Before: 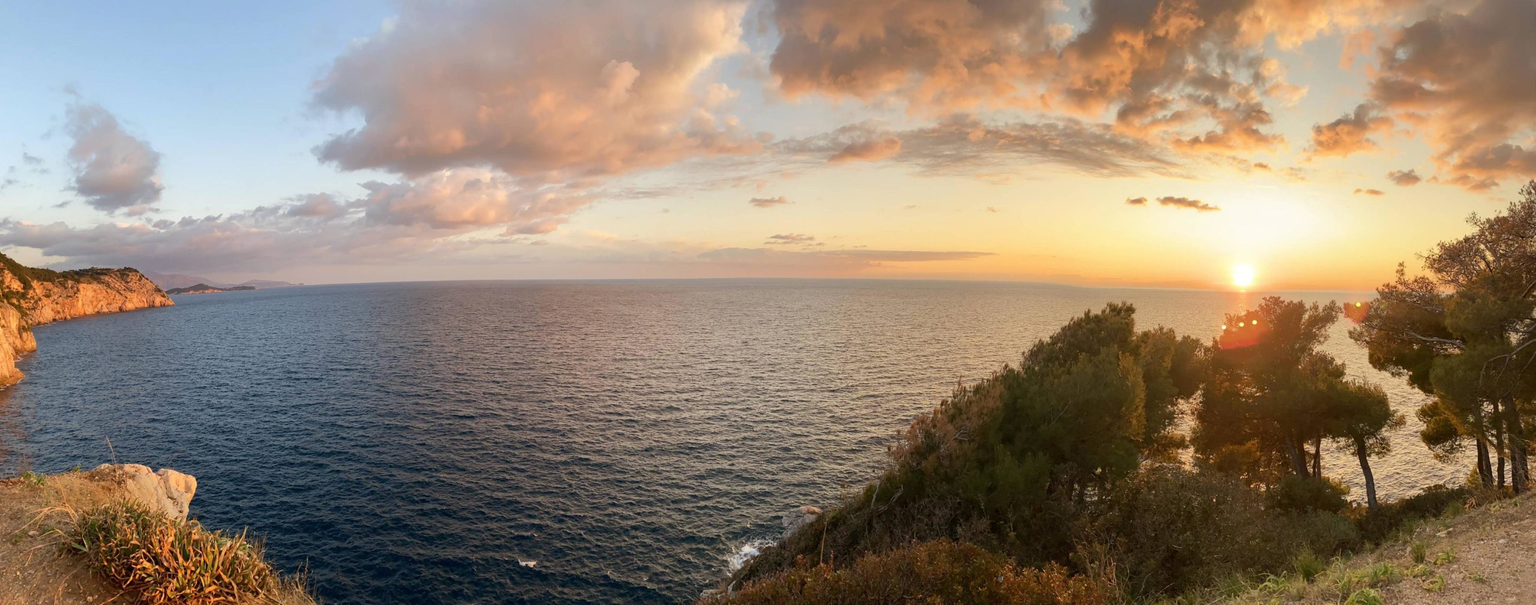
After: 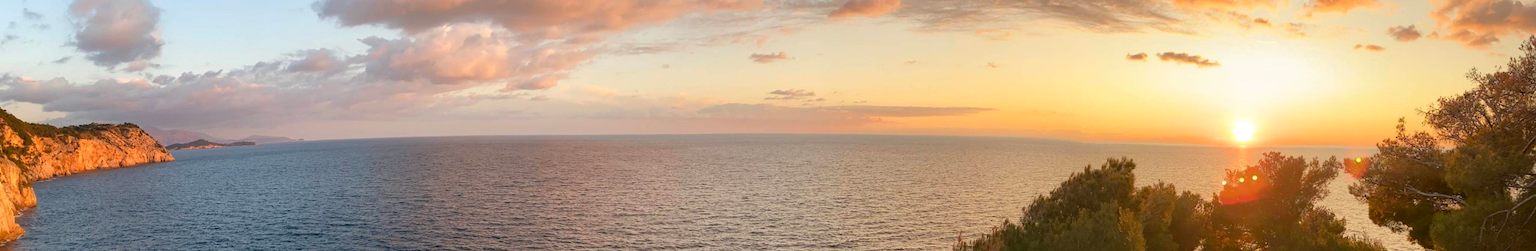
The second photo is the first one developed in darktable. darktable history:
crop and rotate: top 24.001%, bottom 34.367%
